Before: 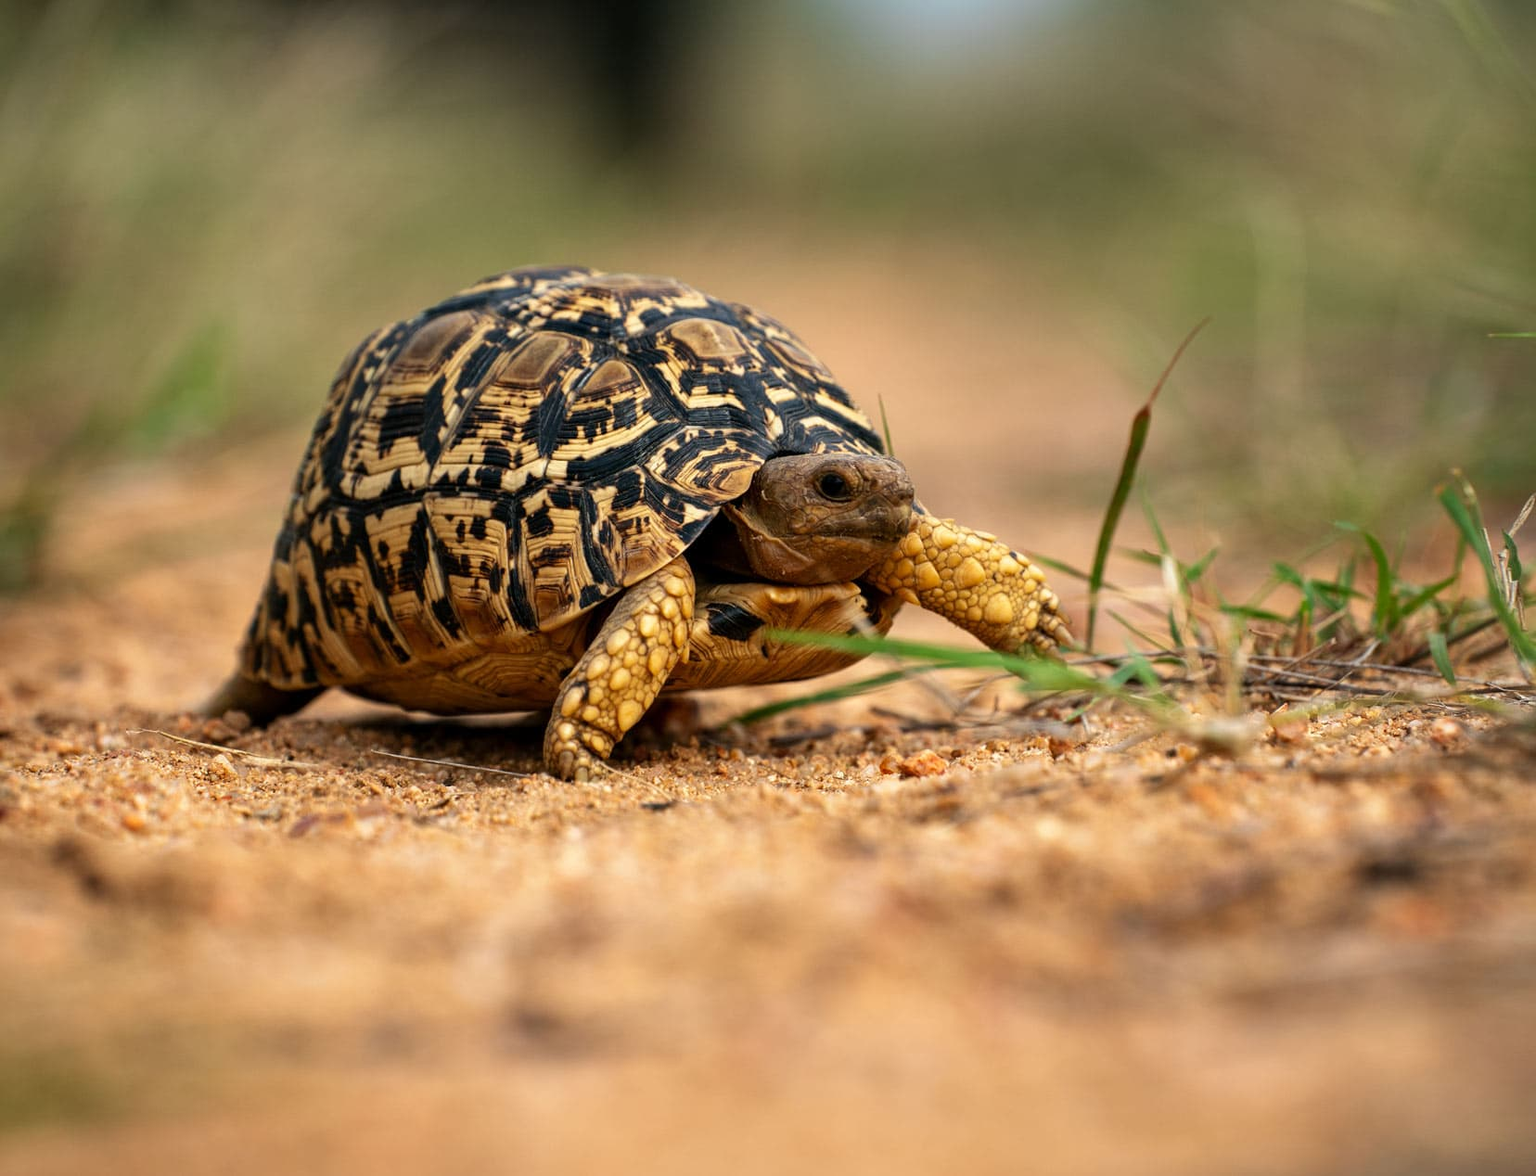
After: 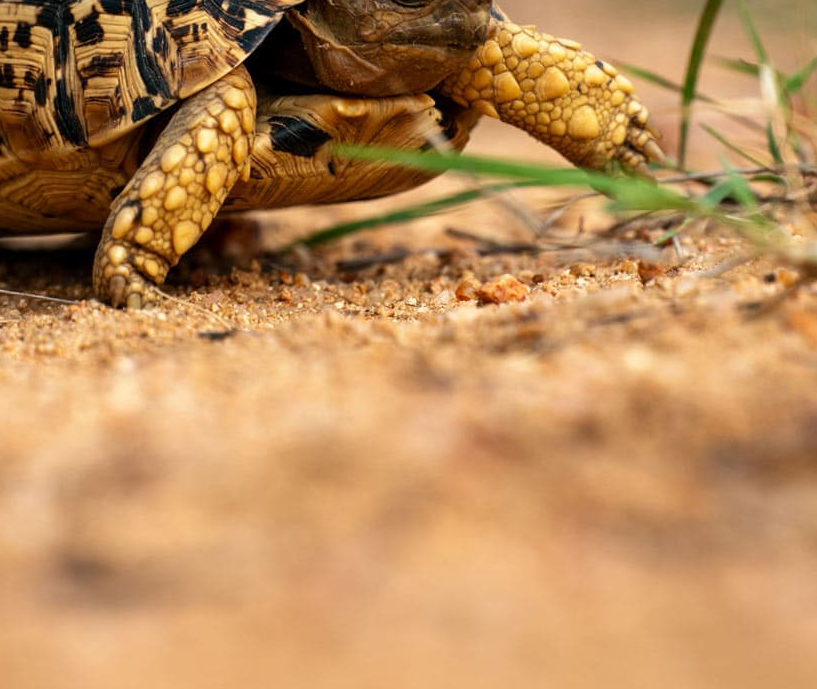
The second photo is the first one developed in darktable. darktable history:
crop: left 29.829%, top 42.124%, right 20.797%, bottom 3.505%
